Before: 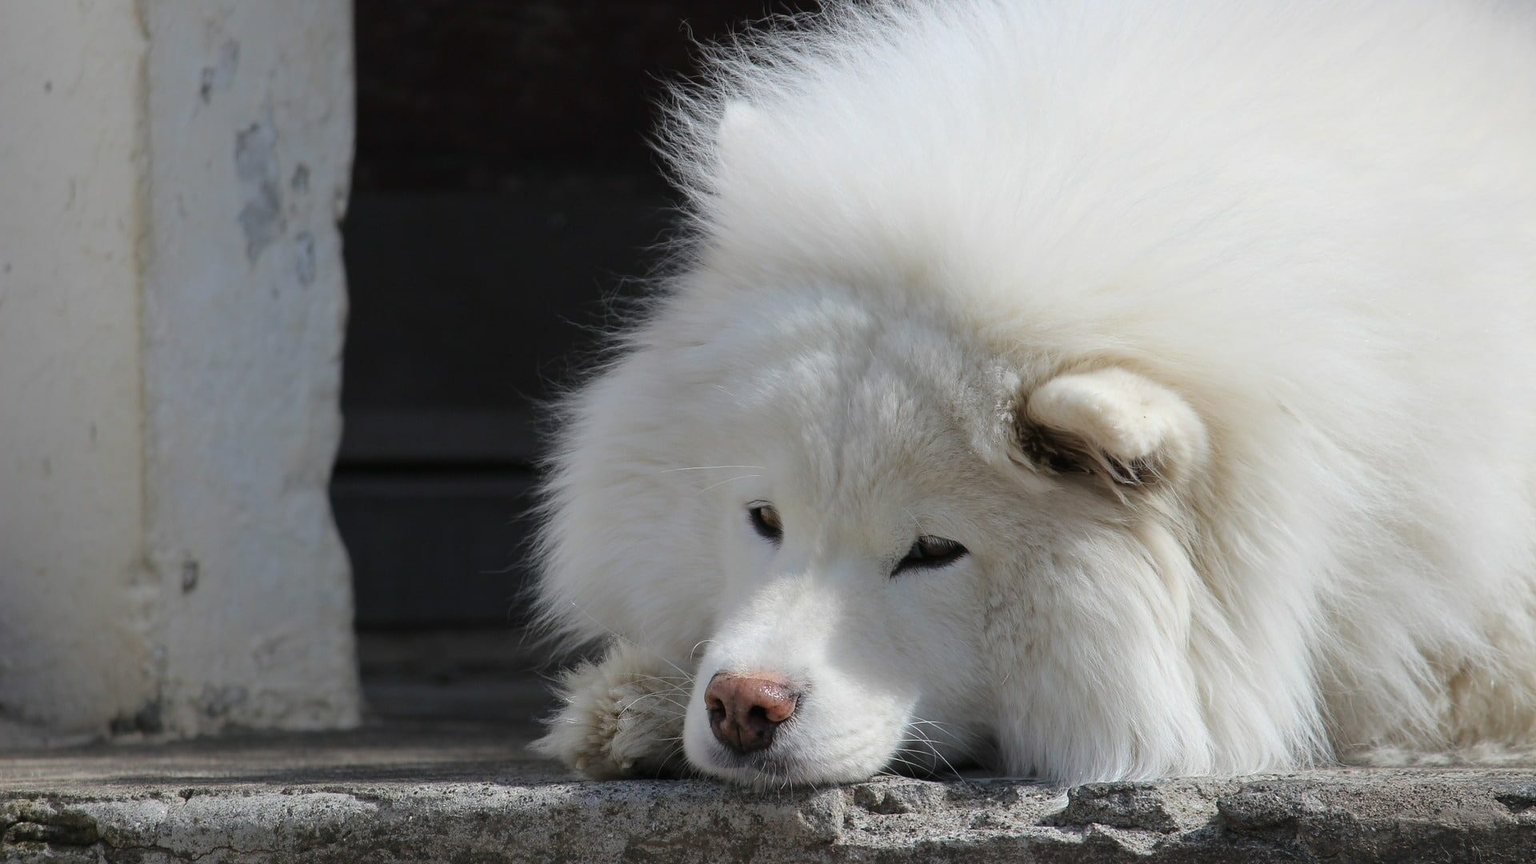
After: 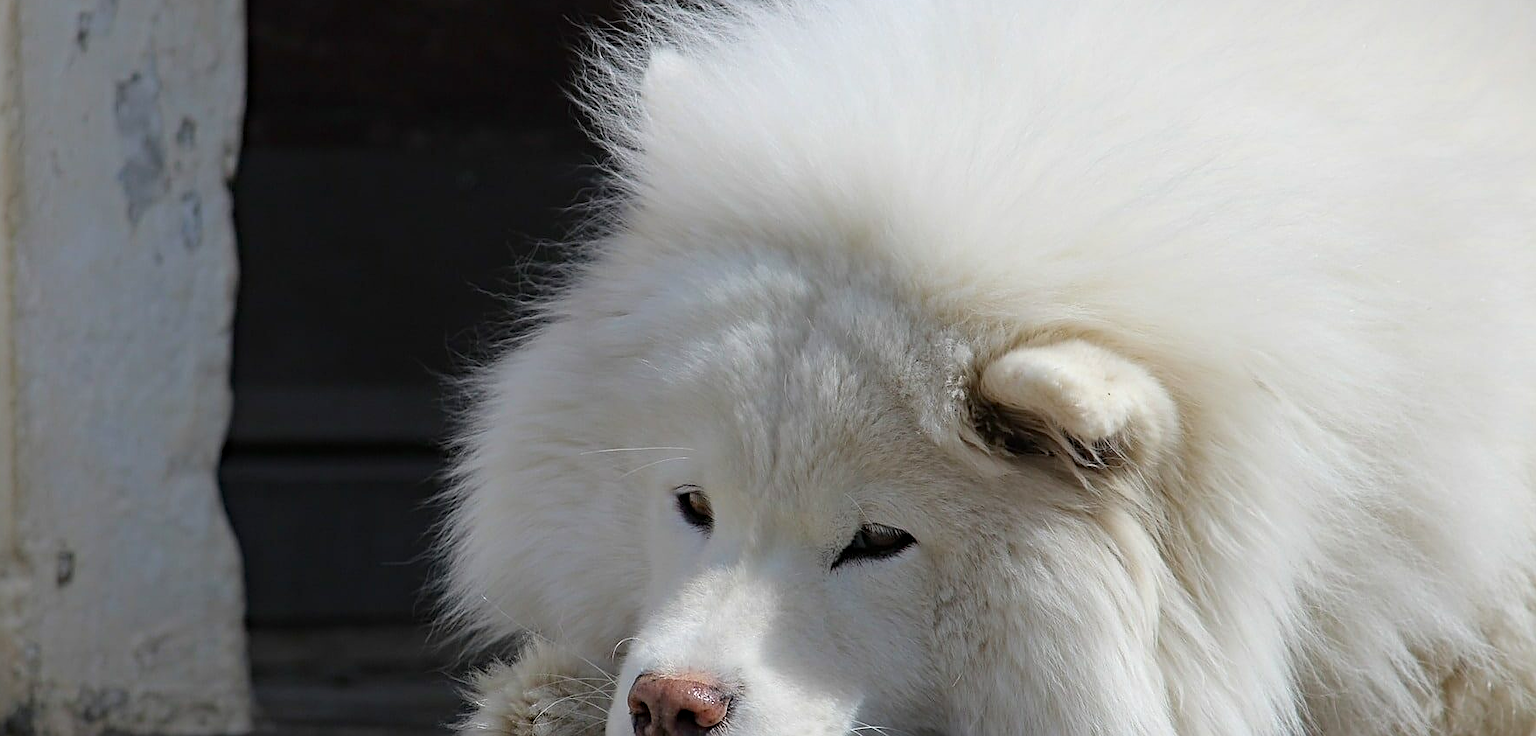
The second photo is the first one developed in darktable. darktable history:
haze removal: compatibility mode true, adaptive false
crop: left 8.51%, top 6.612%, bottom 15.342%
sharpen: on, module defaults
